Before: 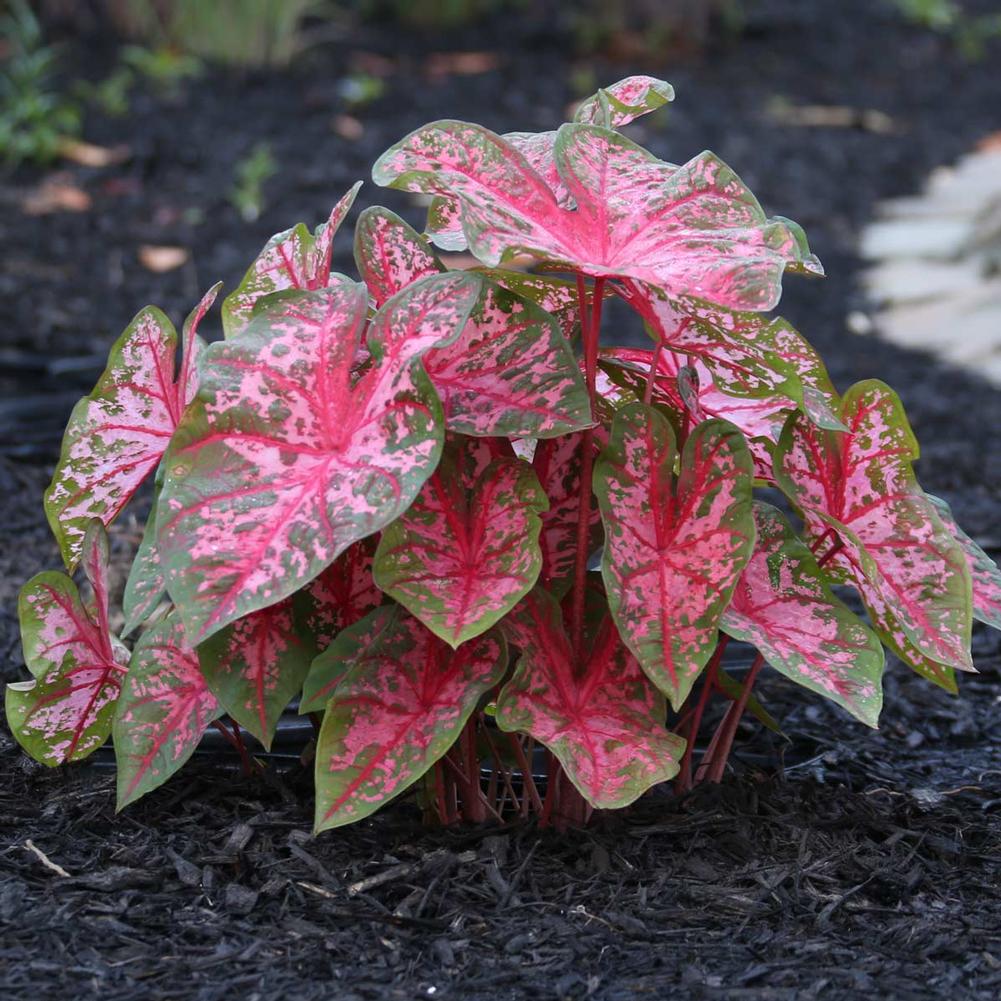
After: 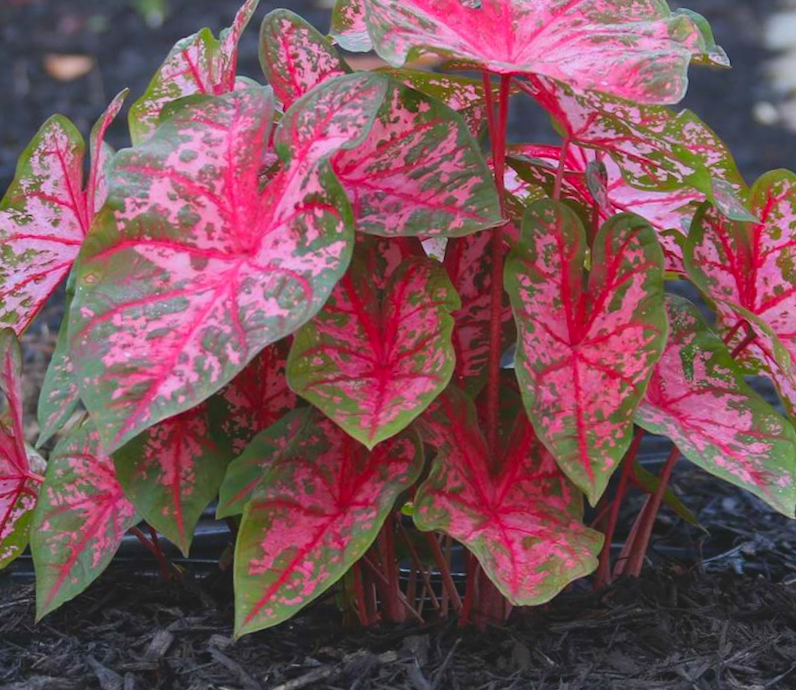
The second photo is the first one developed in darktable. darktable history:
contrast brightness saturation: contrast -0.19, saturation 0.19
rotate and perspective: rotation -4.86°, automatic cropping off
tone equalizer: on, module defaults
crop and rotate: angle -3.37°, left 9.79%, top 20.73%, right 12.42%, bottom 11.82%
